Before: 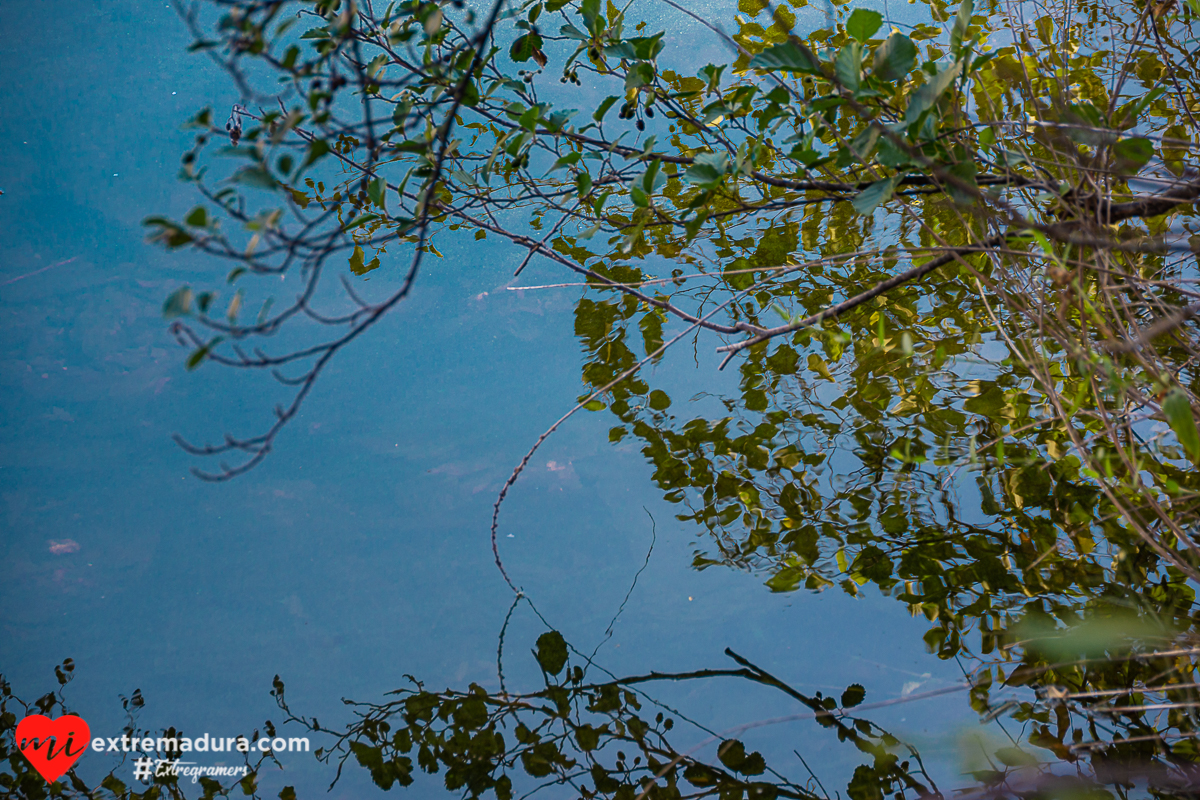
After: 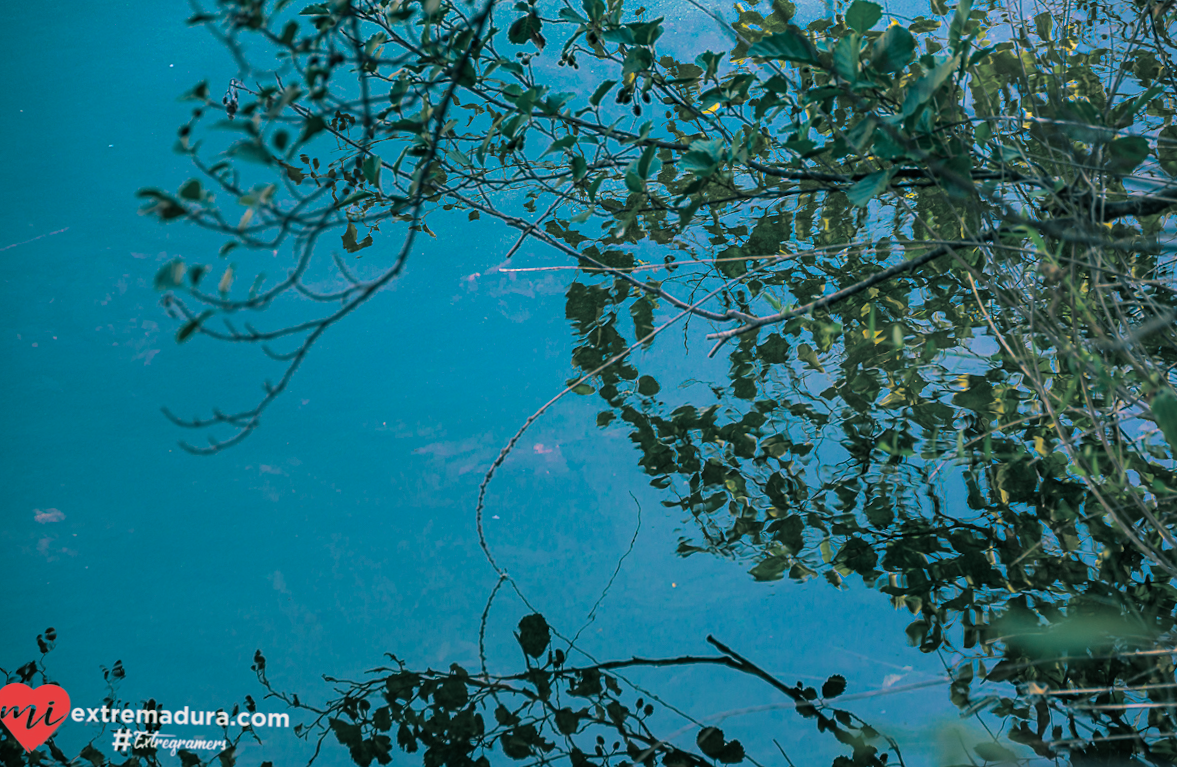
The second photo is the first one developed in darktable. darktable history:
bloom: size 9%, threshold 100%, strength 7%
tone equalizer: on, module defaults
color balance rgb: perceptual saturation grading › global saturation 40%, global vibrance 15%
rotate and perspective: rotation 1.57°, crop left 0.018, crop right 0.982, crop top 0.039, crop bottom 0.961
split-toning: shadows › hue 186.43°, highlights › hue 49.29°, compress 30.29%
